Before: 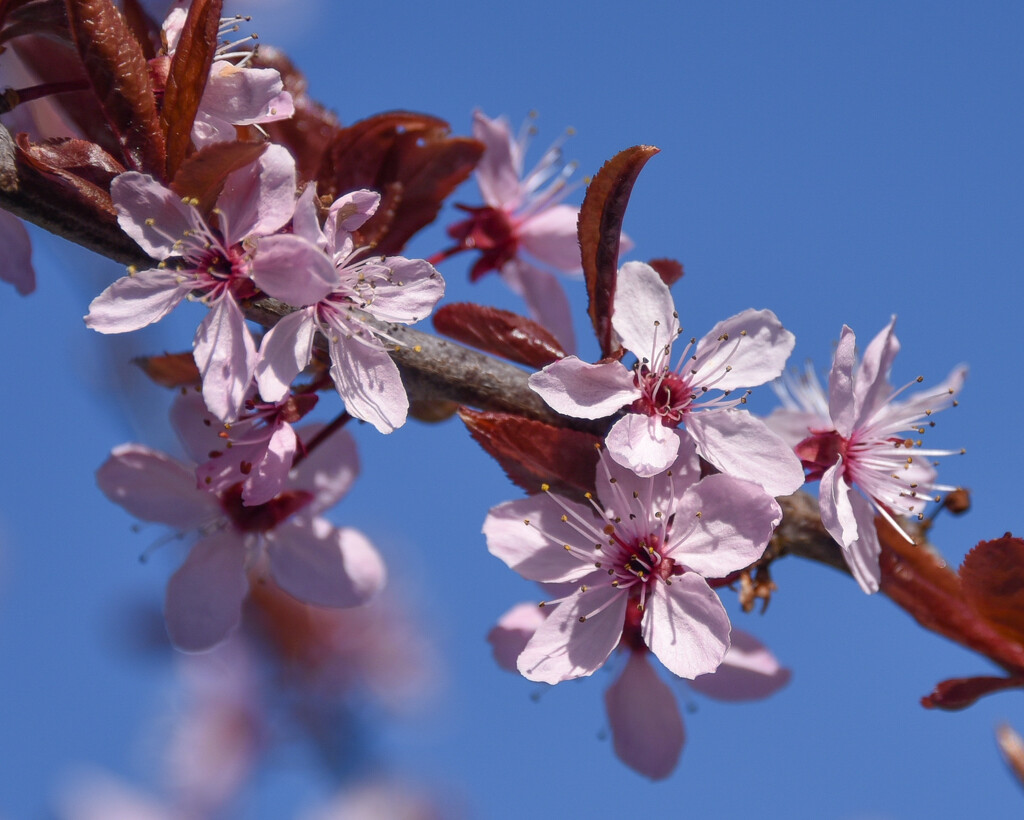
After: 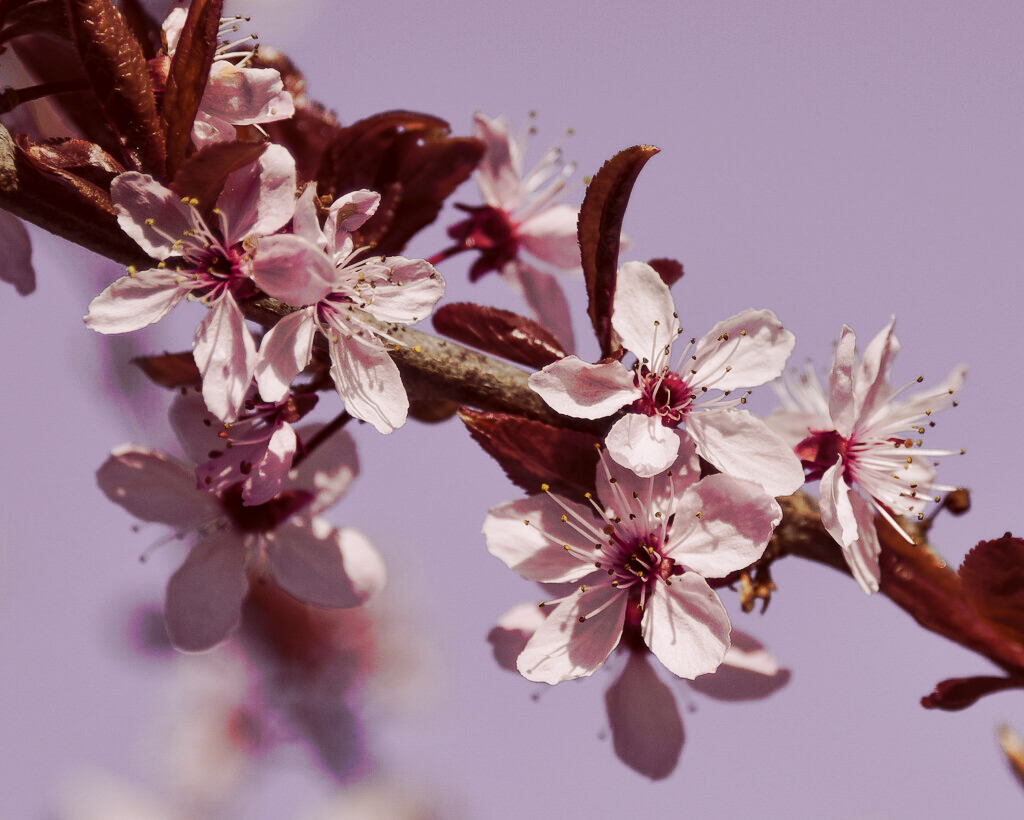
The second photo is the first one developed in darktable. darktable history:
tone curve: curves: ch0 [(0, 0) (0.003, 0.003) (0.011, 0.01) (0.025, 0.023) (0.044, 0.042) (0.069, 0.065) (0.1, 0.094) (0.136, 0.128) (0.177, 0.167) (0.224, 0.211) (0.277, 0.261) (0.335, 0.315) (0.399, 0.375) (0.468, 0.44) (0.543, 0.56) (0.623, 0.637) (0.709, 0.72) (0.801, 0.808) (0.898, 0.901) (1, 1)], preserve colors none
color look up table: target L [92.94, 92.55, 88.13, 85.84, 73.16, 67.73, 65.51, 67.73, 55.67, 42.6, 41.95, 42.66, 27.65, 10.11, 4.795, 200, 84.16, 82.79, 72.41, 68.95, 67.46, 62.79, 49.94, 49.54, 48.34, 45.39, 15.95, 16.07, 12.61, 91.81, 83.36, 69.15, 59.34, 64.62, 50, 75.81, 59.55, 61.95, 42.73, 31.48, 30.13, 38.99, 20.74, 5.055, 4.322, 87.63, 82.01, 67.23, 24.64], target a [2.386, -1.241, -20.98, -27.41, -7.475, -30.24, -43.12, -8.313, -7.606, -30.46, -35.43, 1.063, -11.61, 2.823, 11.64, 0, 9.162, 5.362, 23.47, 29.34, 7.689, 48.77, 74.29, 47.77, 22.74, 60.24, 19.55, 15.84, 30.75, 7.136, 14.2, 39.68, 29.17, 11.17, 65.18, 21.3, 21.76, 15.32, 5.977, 46.76, 33.36, 43.66, 44.21, 18.75, 17.4, -7.18, 5.63, 1.555, 8.523], target b [4.063, 35.8, 70.69, 19.05, 73.6, 47.28, 64.72, 16.89, 58.95, 37.93, 45.72, 45.53, 17.09, 13.44, 3.332, 0, 26.13, 51.86, 55.69, 24.31, 13.68, 9.334, 55.37, 58.77, 31.09, 21.43, 11.8, 22.31, 17.4, -2.196, -11.62, -21.48, -1.071, -4.419, -10.86, -24.15, -14.76, -18.59, 14.61, 4.777, -9.628, -45.29, -39.03, 3.036, -2.553, -1.416, -12.78, -6.875, -2.146], num patches 49
